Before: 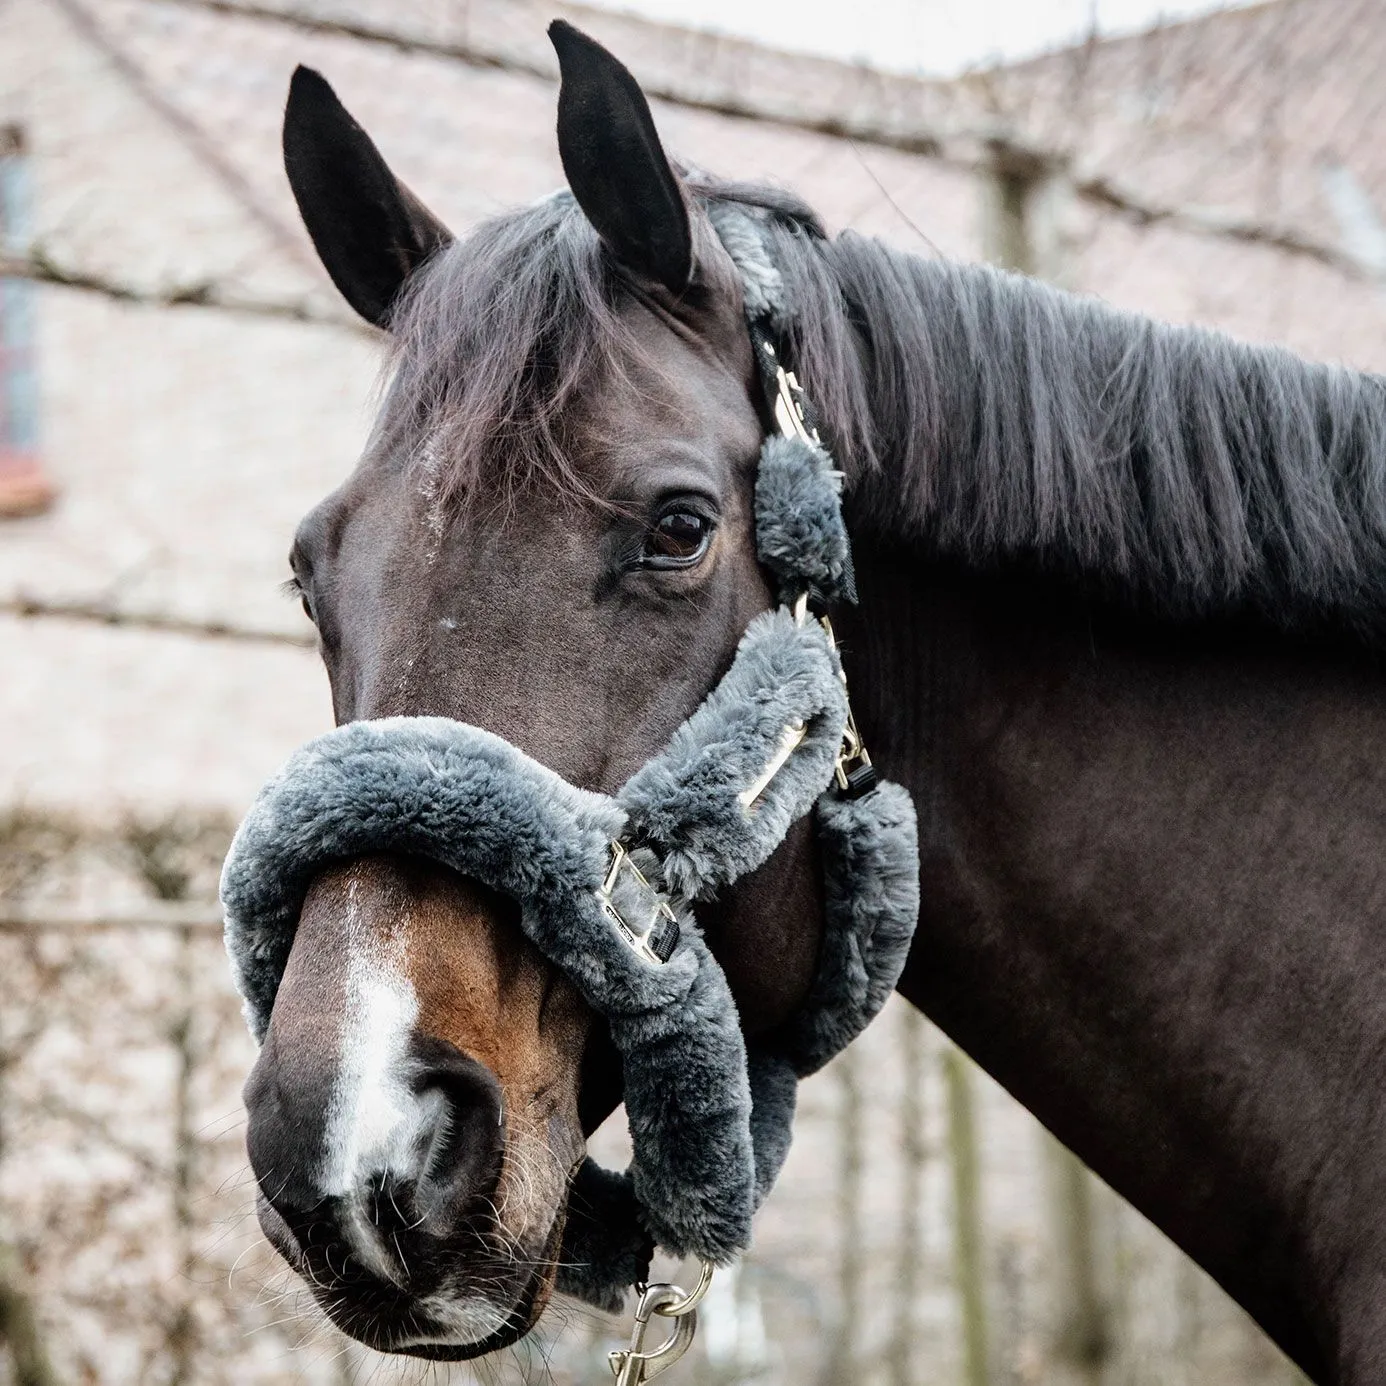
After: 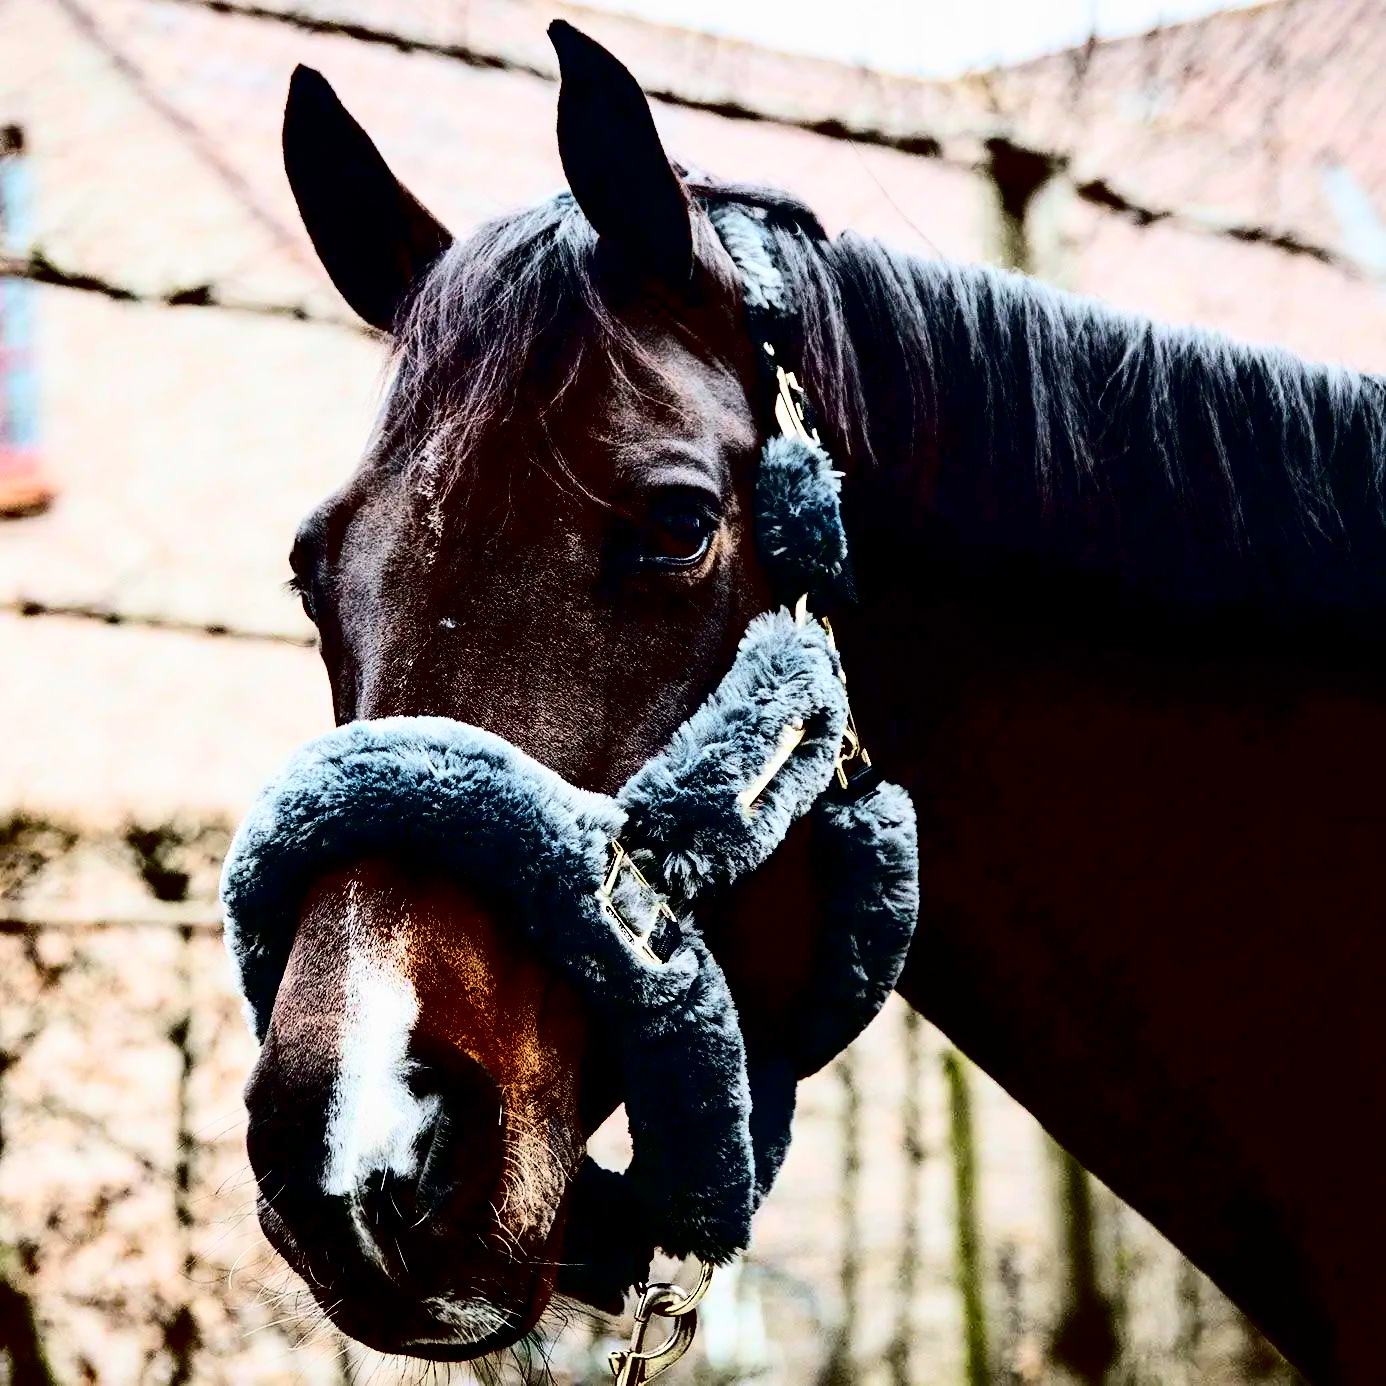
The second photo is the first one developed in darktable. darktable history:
contrast brightness saturation: contrast 0.77, brightness -1, saturation 1
tone equalizer: on, module defaults
